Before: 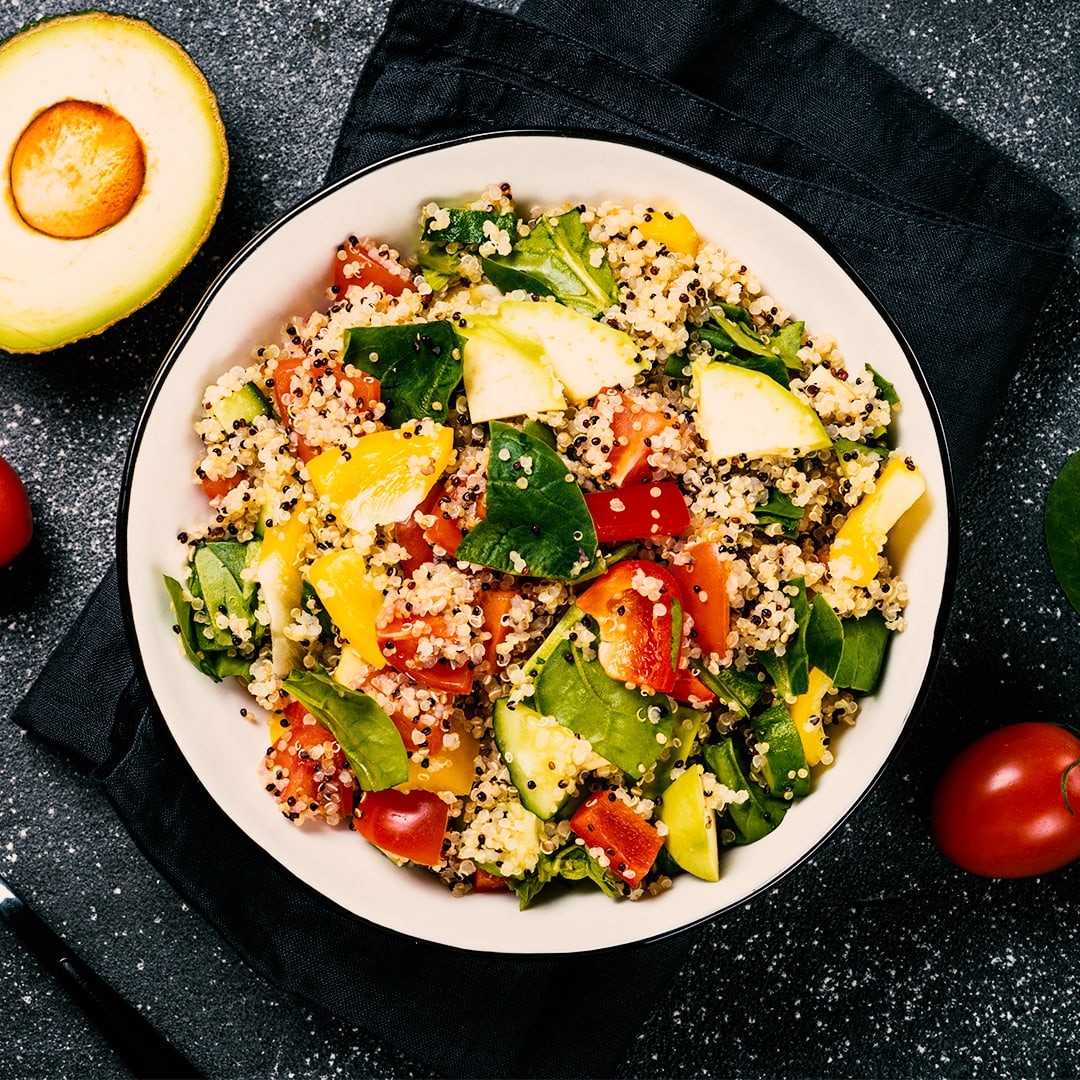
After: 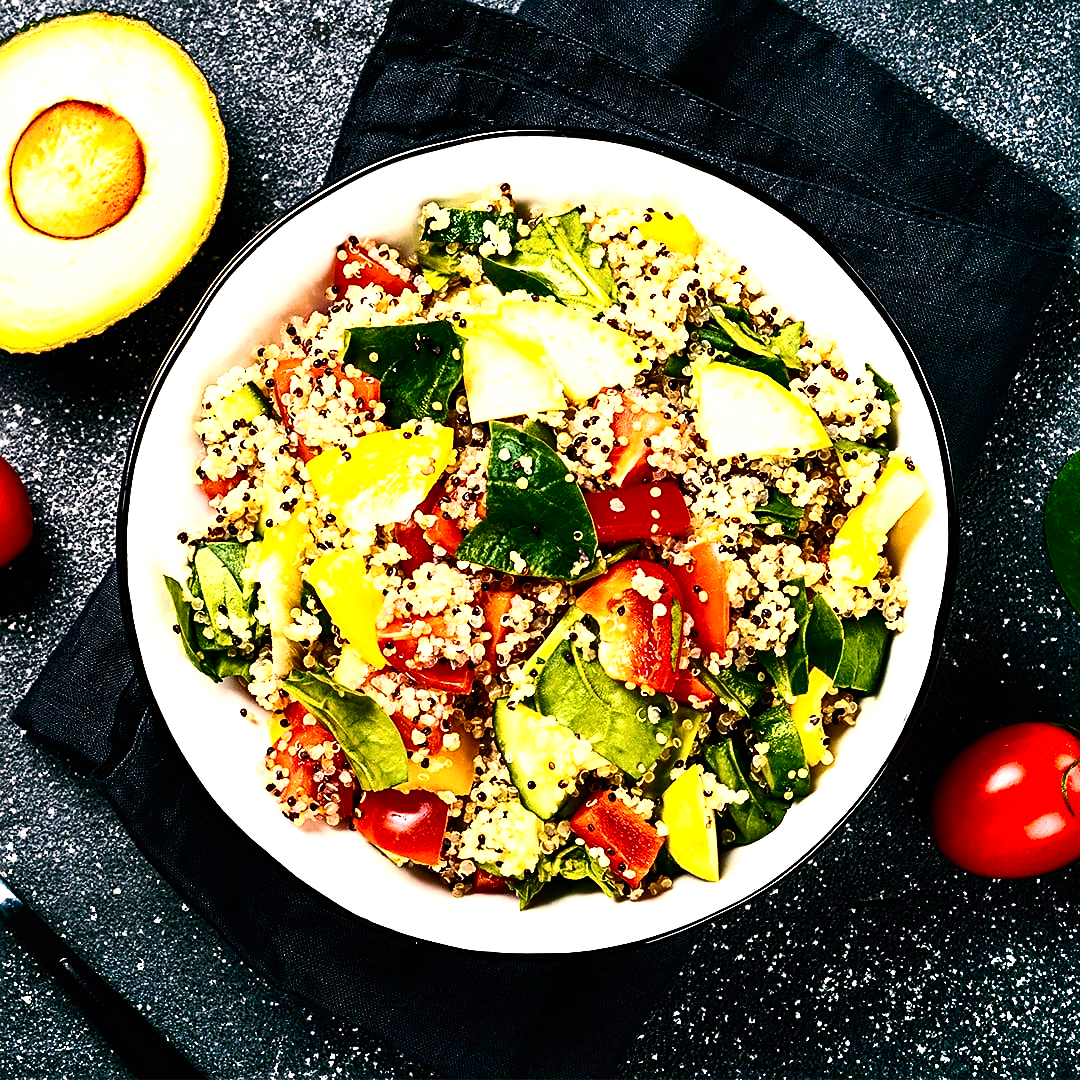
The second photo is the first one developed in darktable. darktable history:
shadows and highlights: radius 112.18, shadows 50.98, white point adjustment 9.11, highlights -5.94, highlights color adjustment 32.89%, soften with gaussian
contrast brightness saturation: contrast 0.404, brightness 0.05, saturation 0.257
sharpen: on, module defaults
